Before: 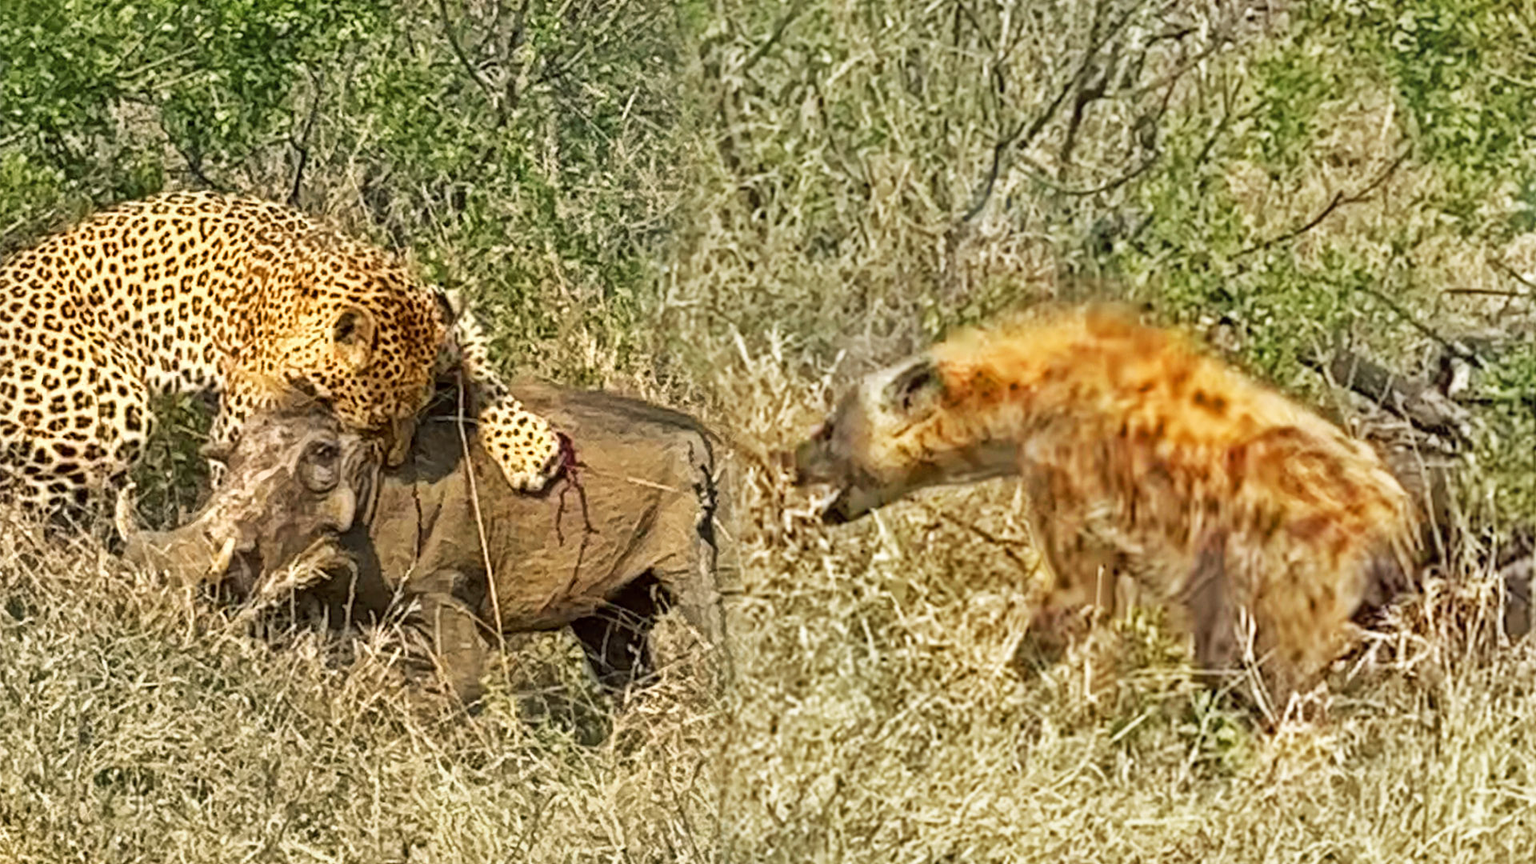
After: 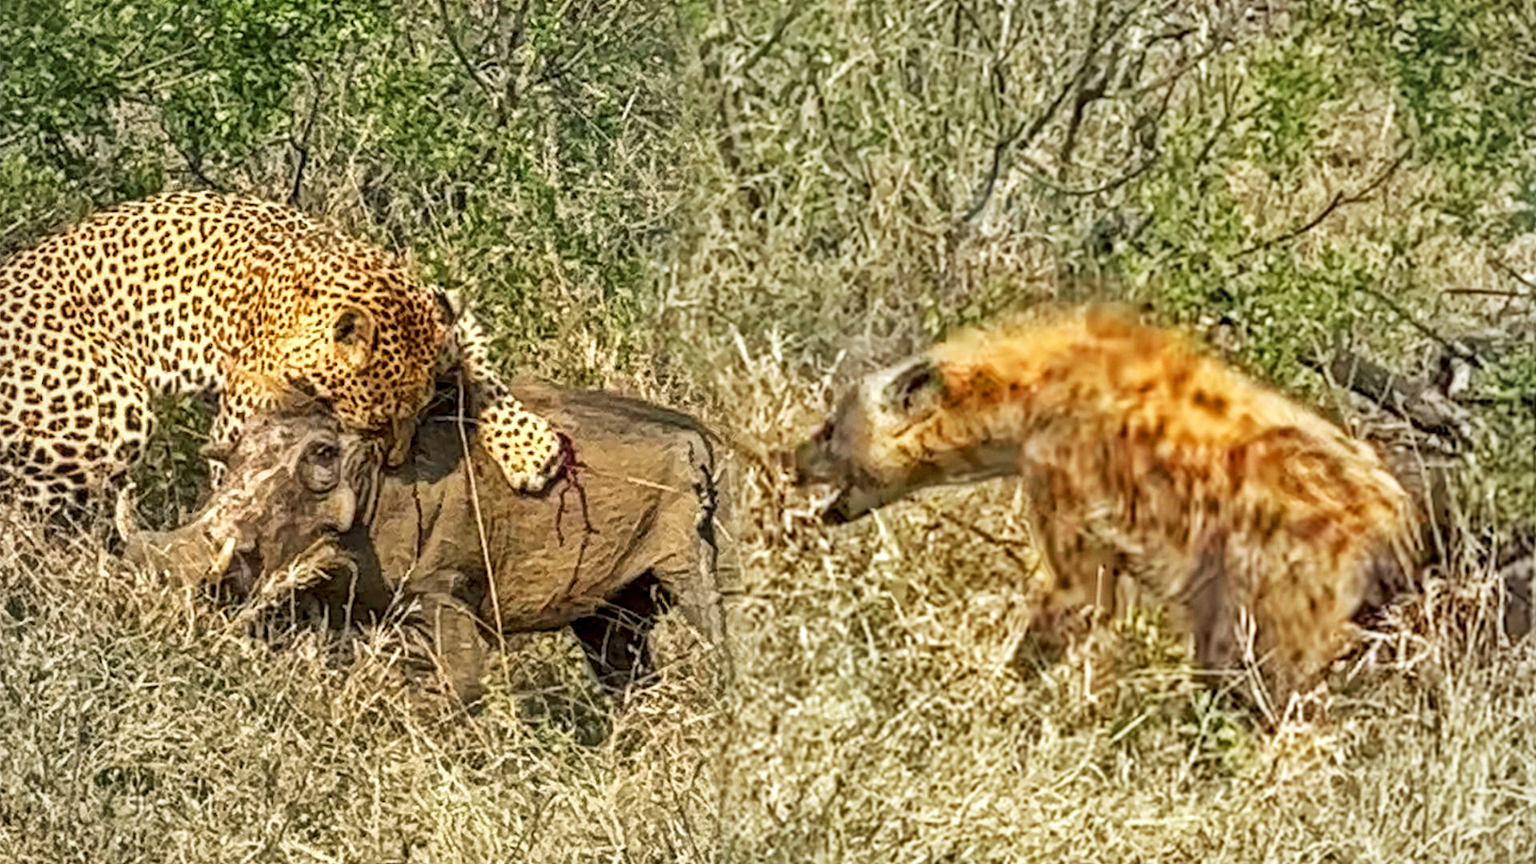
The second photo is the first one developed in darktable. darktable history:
exposure: compensate highlight preservation false
local contrast: on, module defaults
tone equalizer: on, module defaults
vignetting: fall-off radius 93.87%
